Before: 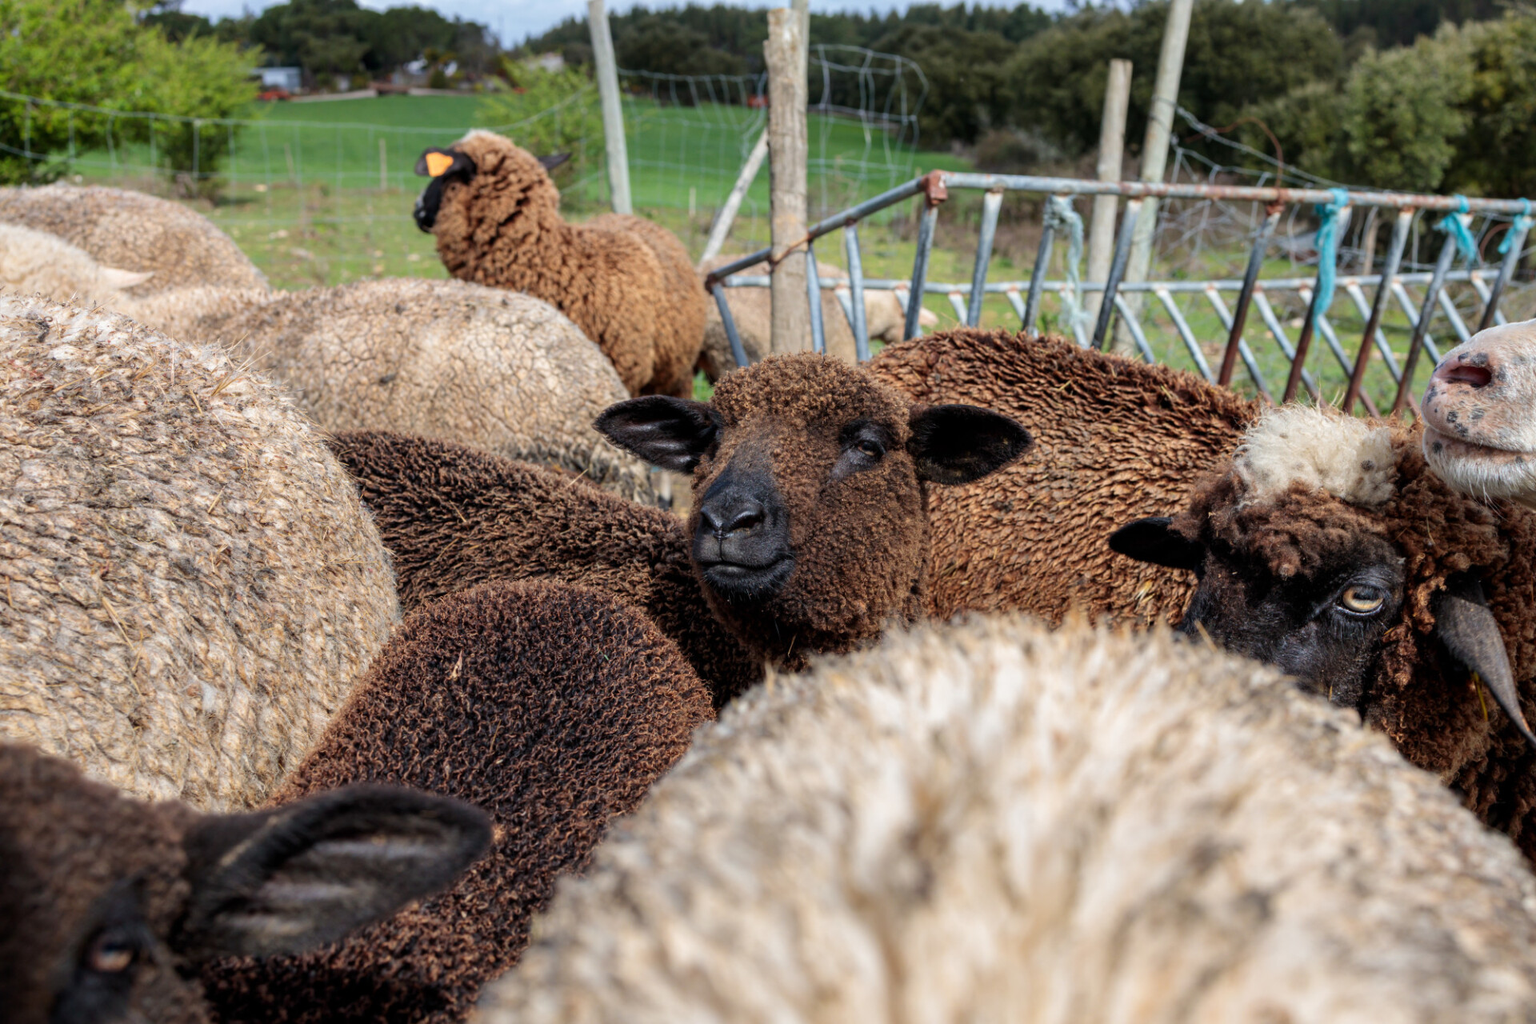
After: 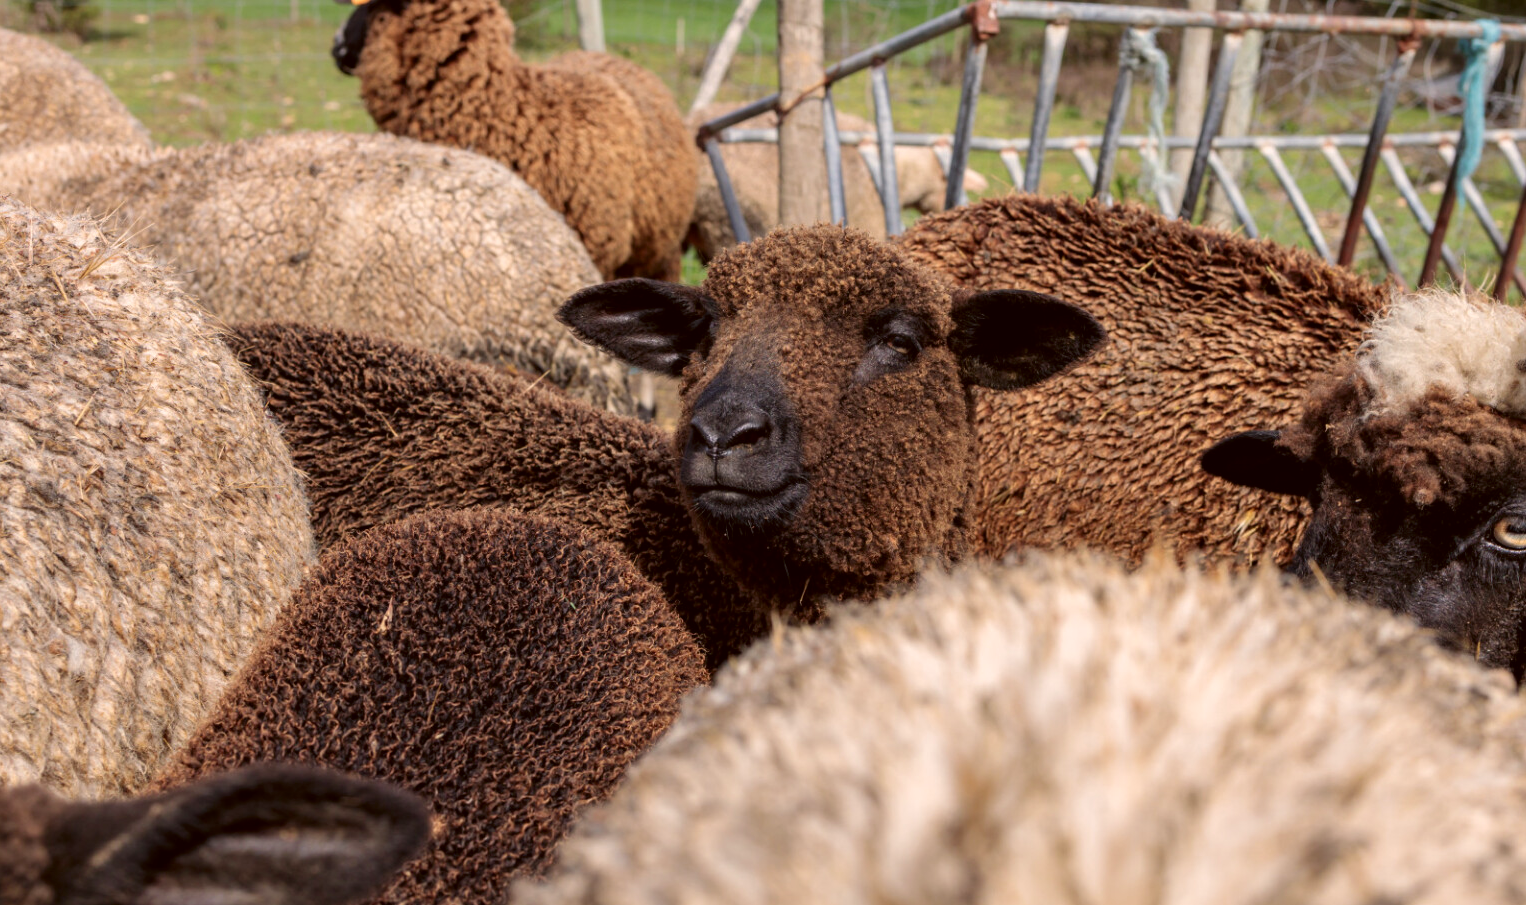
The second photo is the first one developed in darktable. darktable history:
crop: left 9.638%, top 16.884%, right 10.847%, bottom 12.349%
color correction: highlights a* 6.5, highlights b* 8.08, shadows a* 5.39, shadows b* 7.2, saturation 0.91
